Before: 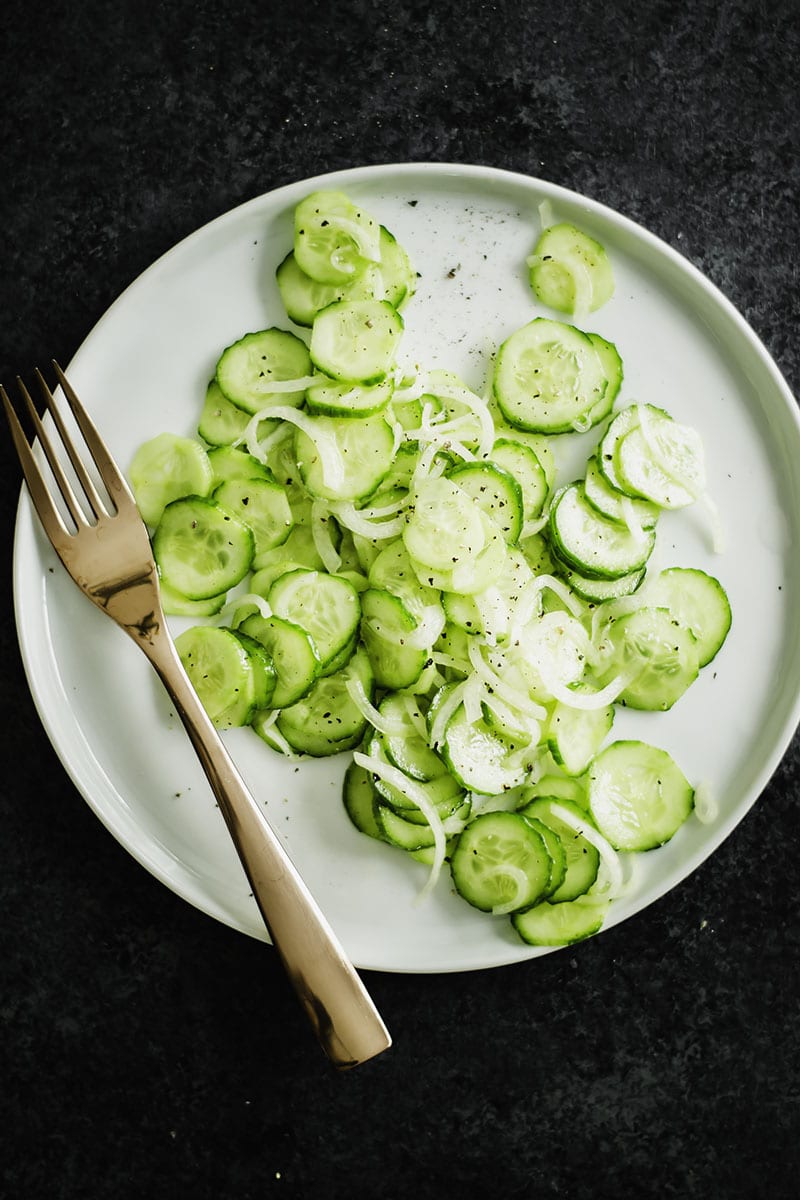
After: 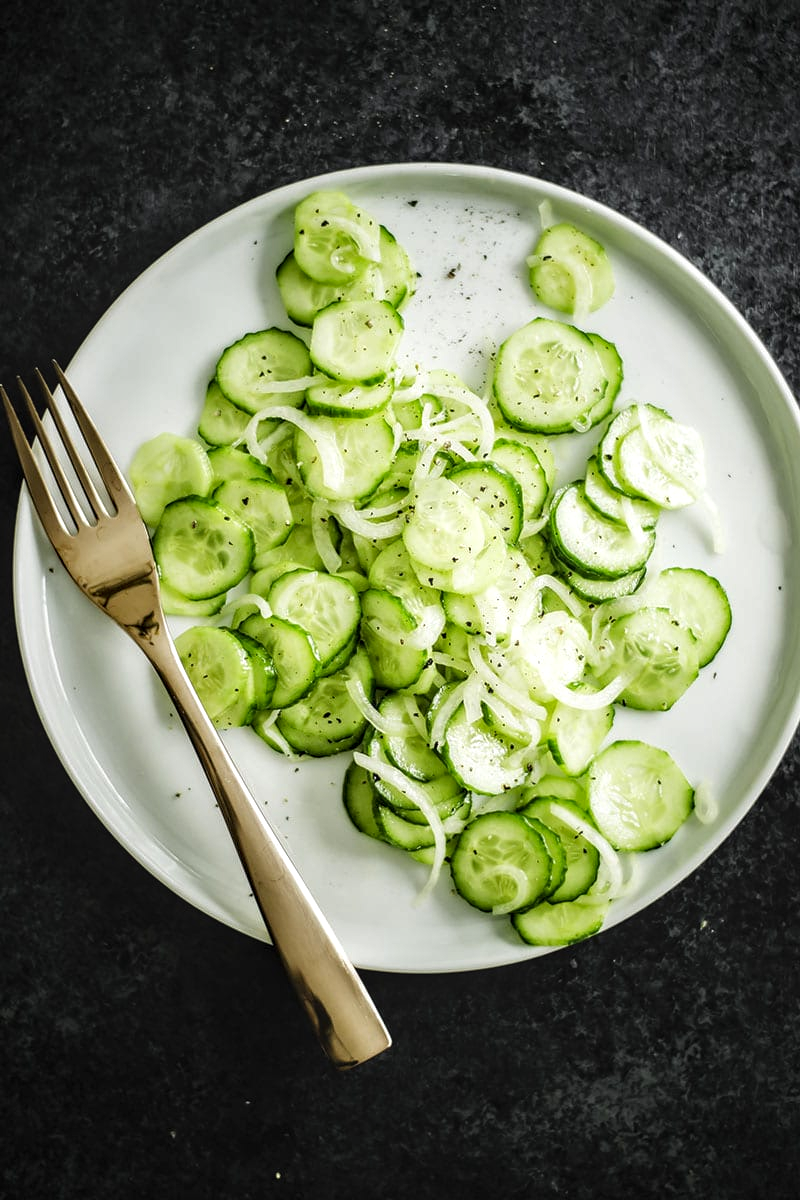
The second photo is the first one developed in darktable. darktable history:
local contrast: detail 130%
exposure: exposure 0.201 EV, compensate exposure bias true, compensate highlight preservation false
